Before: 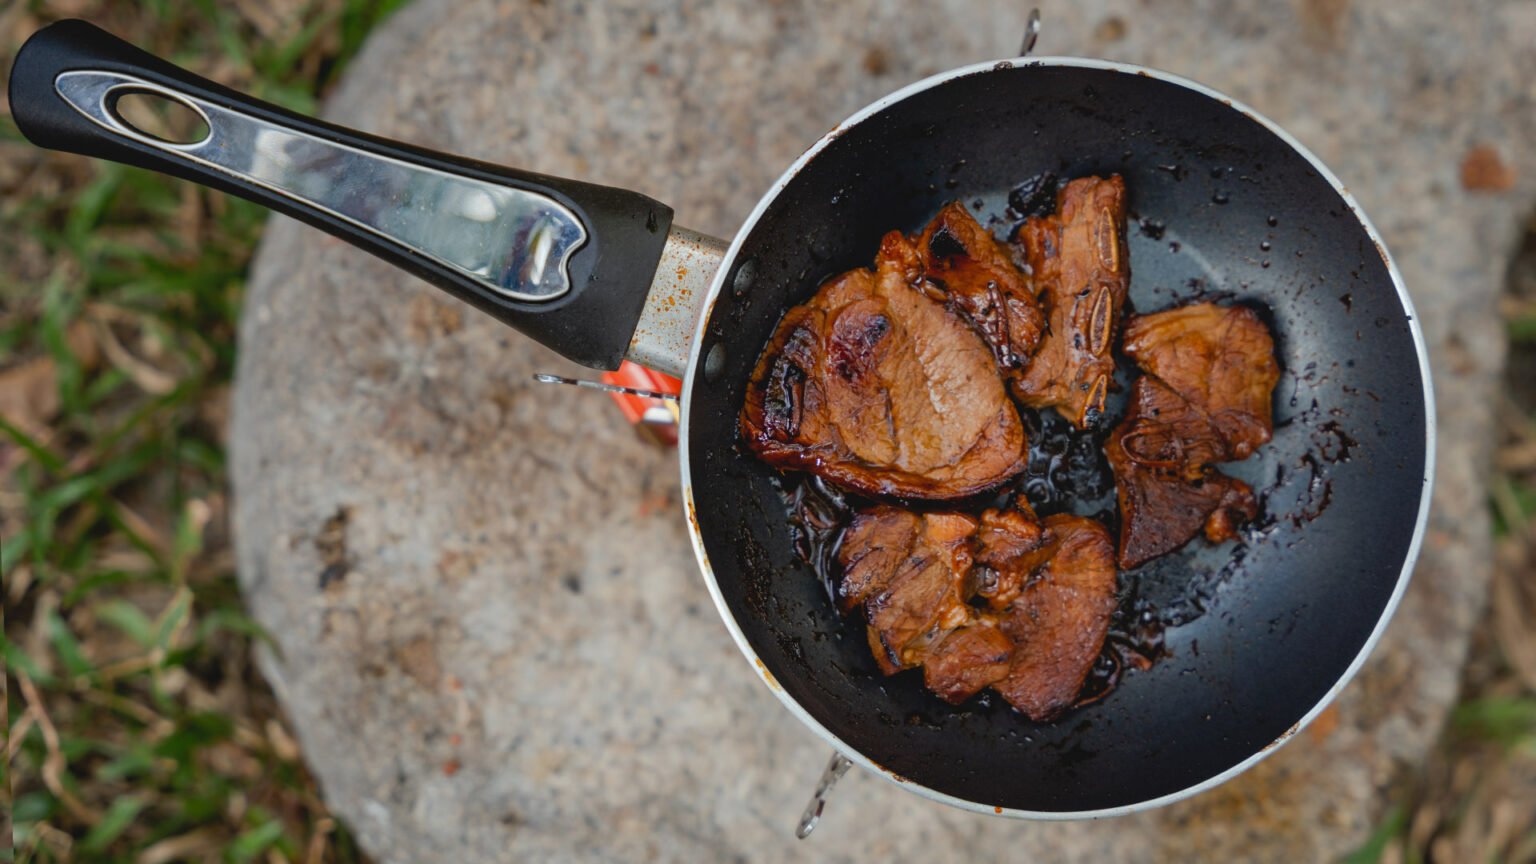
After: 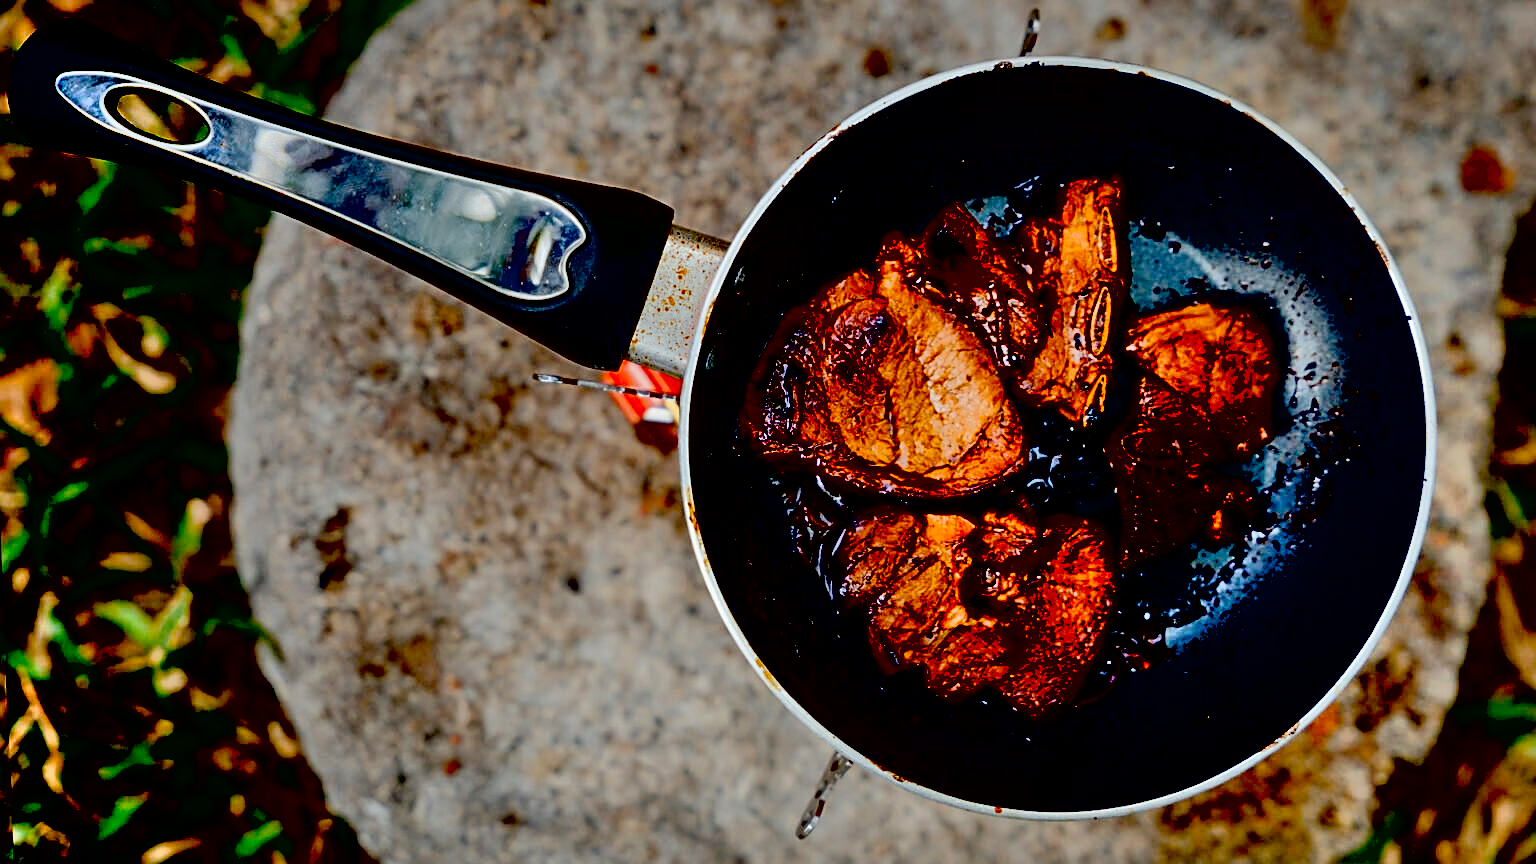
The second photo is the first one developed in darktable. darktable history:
exposure: black level correction 0.1, exposure -0.092 EV, compensate highlight preservation false
shadows and highlights: low approximation 0.01, soften with gaussian
local contrast: mode bilateral grid, contrast 20, coarseness 50, detail 120%, midtone range 0.2
sharpen: on, module defaults
